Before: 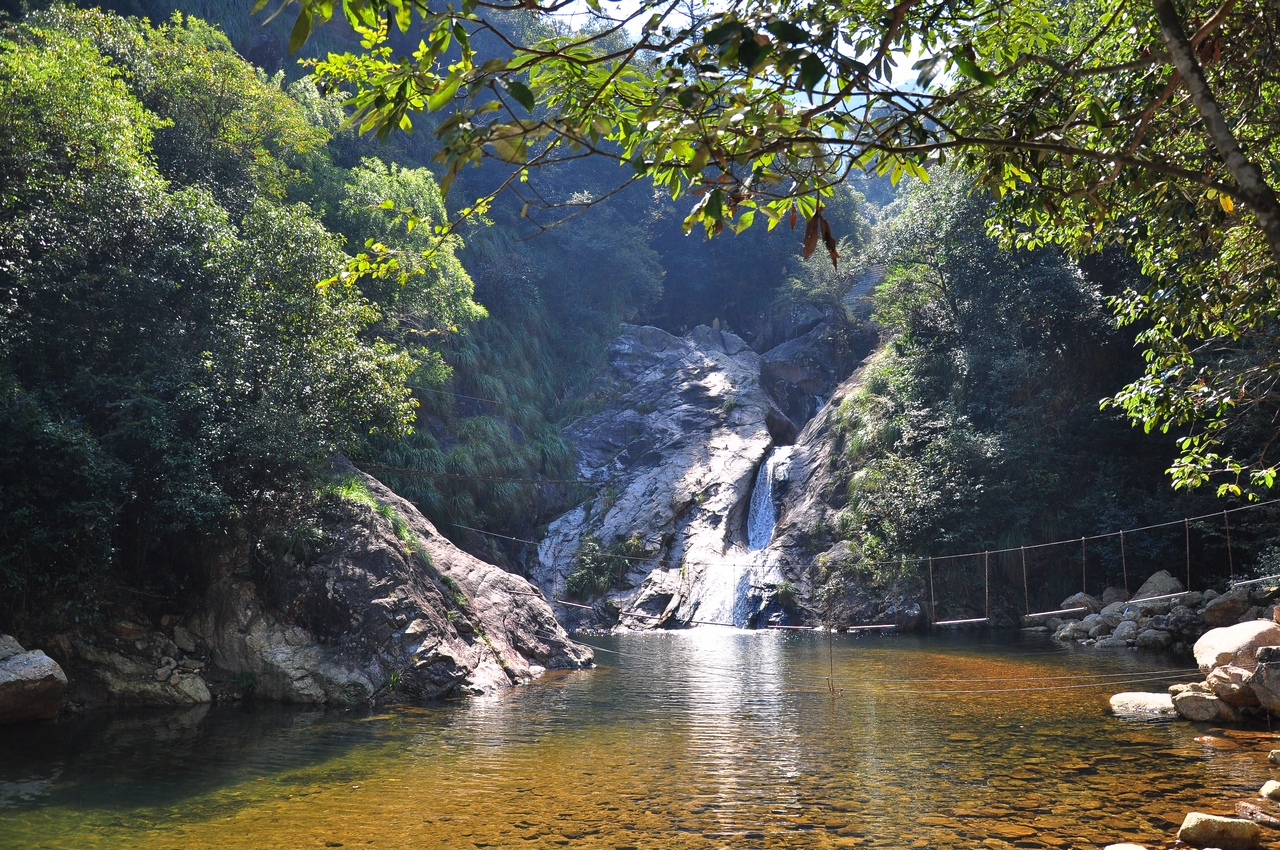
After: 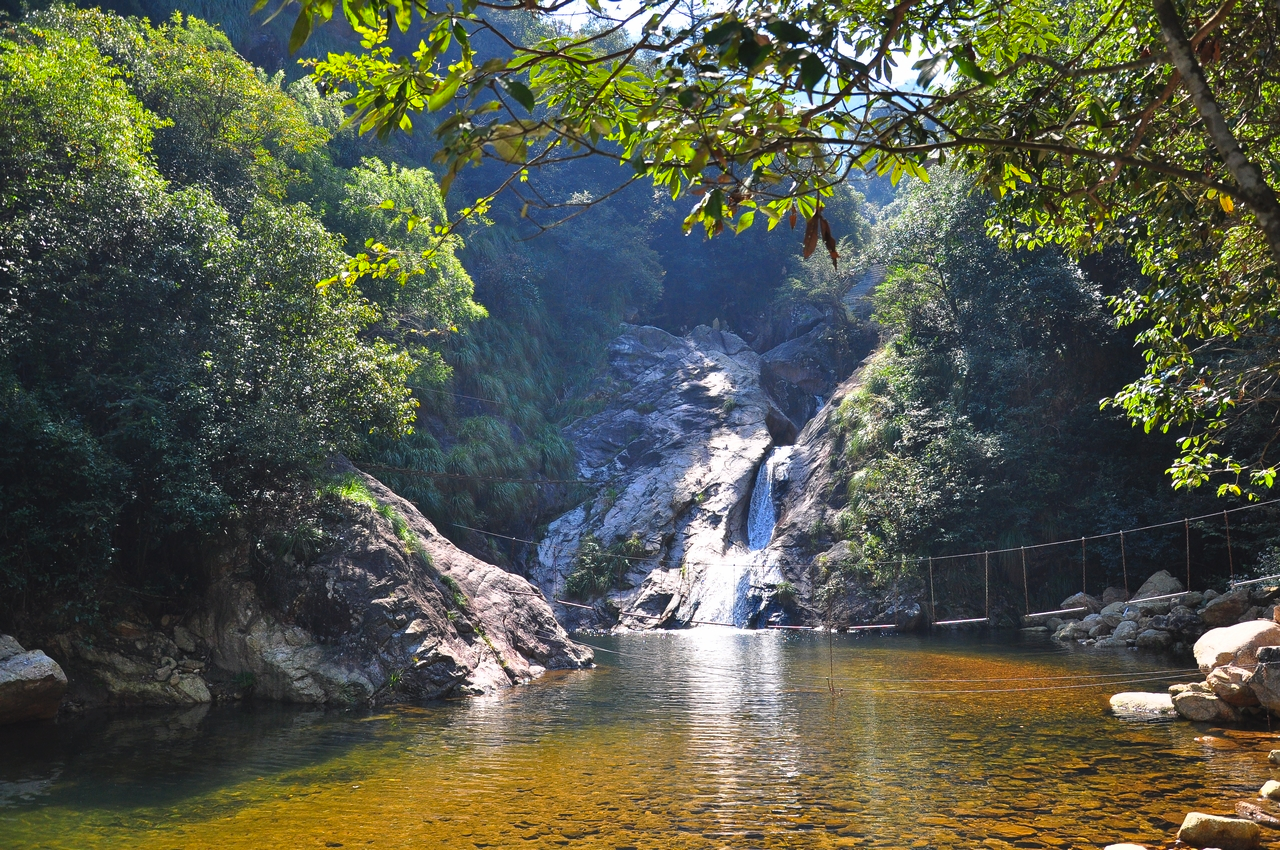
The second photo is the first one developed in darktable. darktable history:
color balance rgb: global offset › luminance 0.25%, linear chroma grading › global chroma 15.111%, perceptual saturation grading › global saturation 0.815%
